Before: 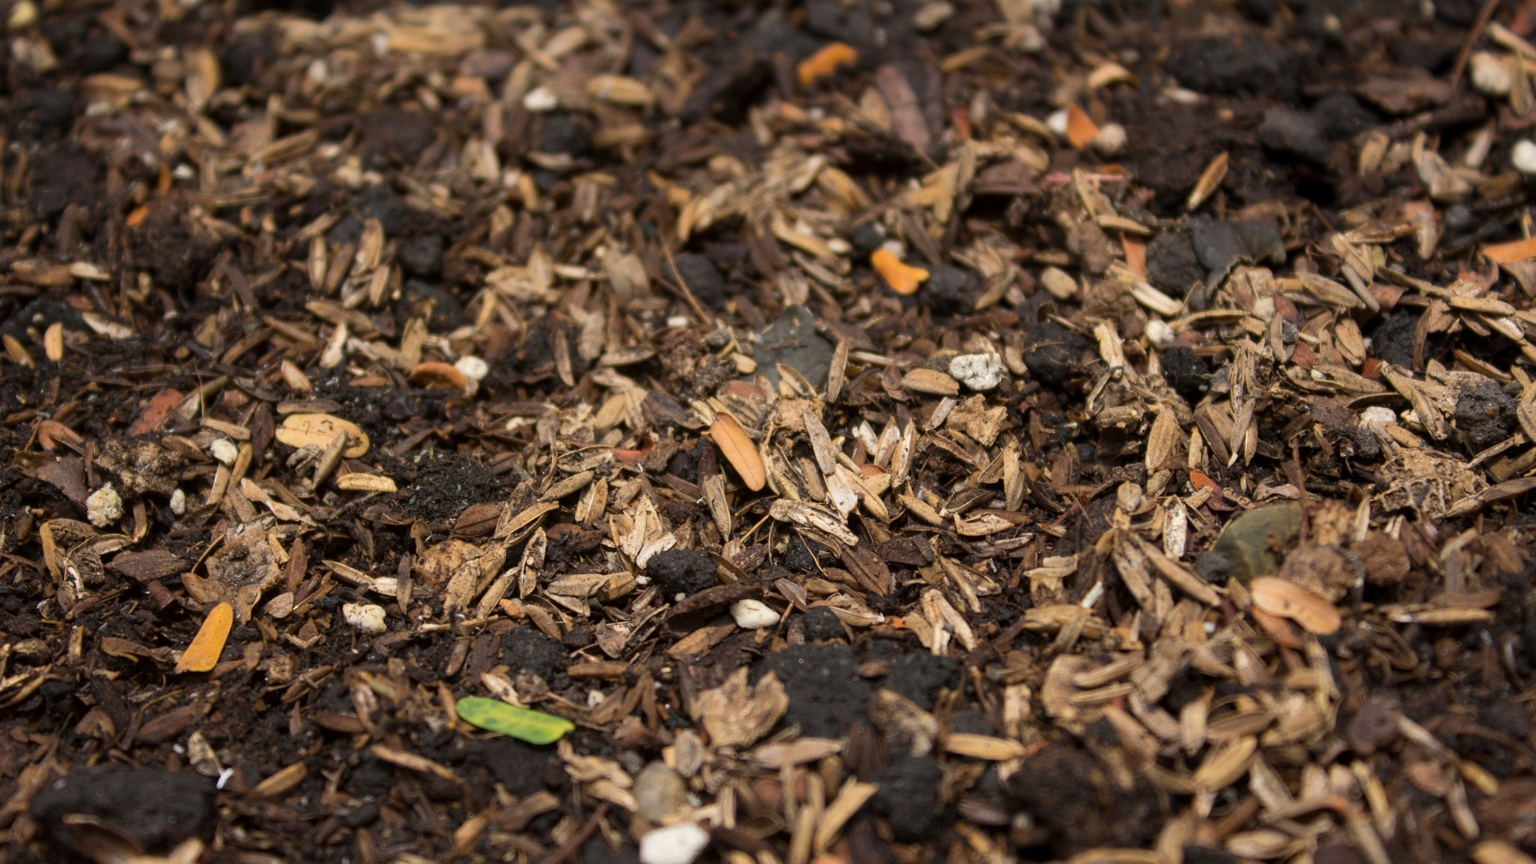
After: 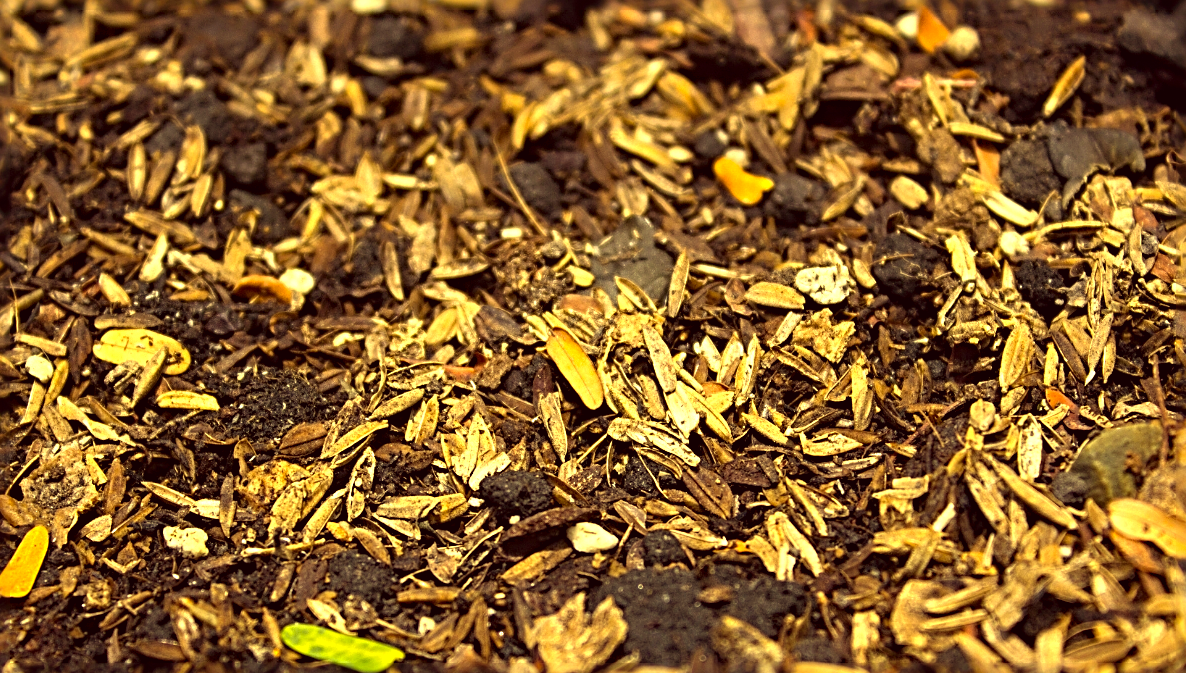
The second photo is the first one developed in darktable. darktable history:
crop and rotate: left 12.169%, top 11.403%, right 13.68%, bottom 13.711%
sharpen: radius 3.681, amount 0.945
levels: gray 50.76%, levels [0, 0.394, 0.787]
color correction: highlights a* -0.397, highlights b* 39.88, shadows a* 9.88, shadows b* -0.745
